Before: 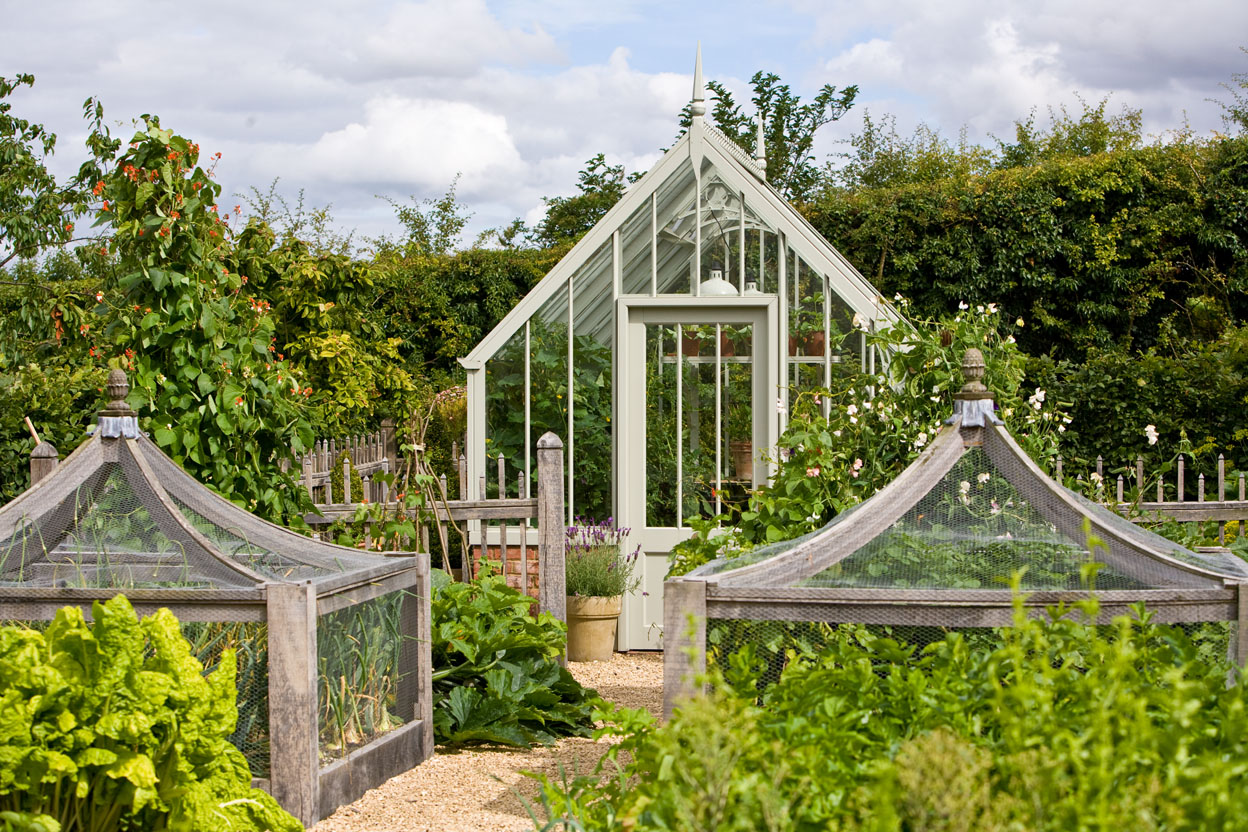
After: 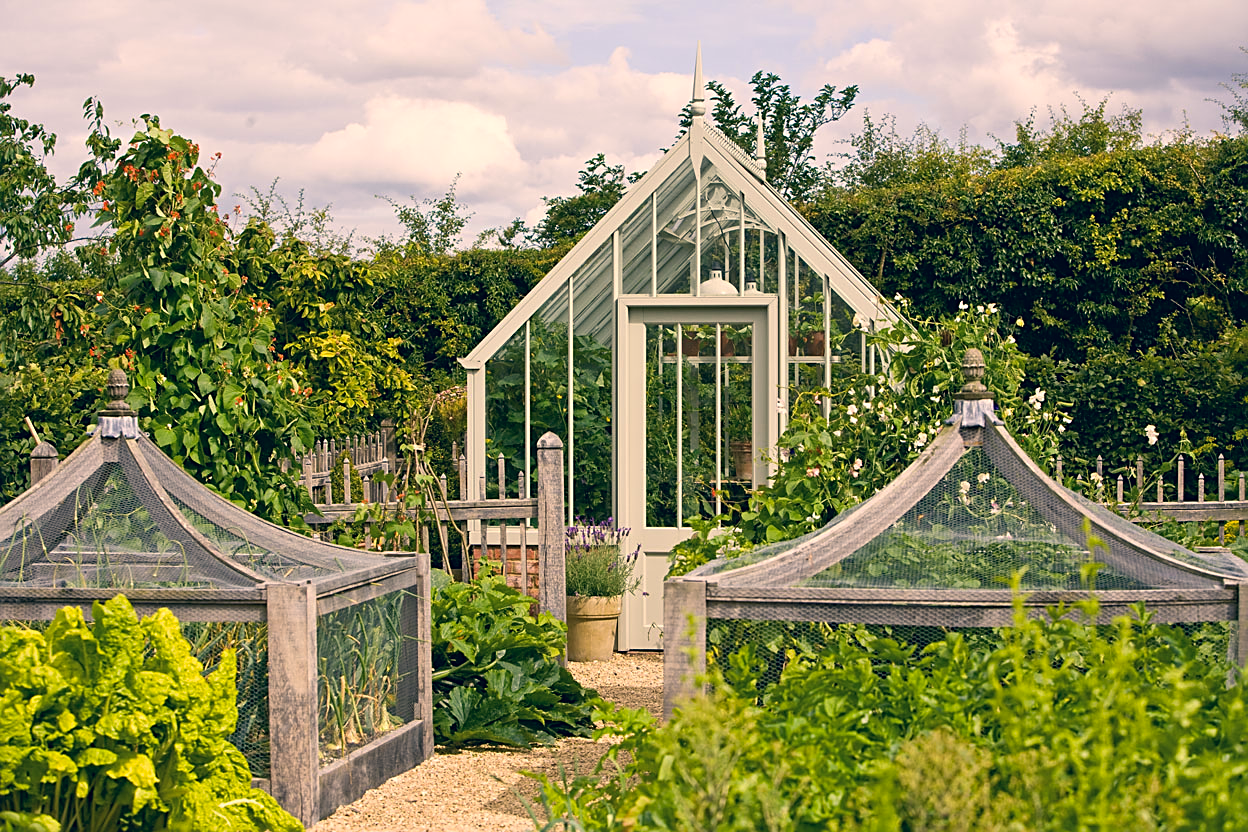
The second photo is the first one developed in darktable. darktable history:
color correction: highlights a* 10.28, highlights b* 14.76, shadows a* -10.31, shadows b* -15.05
sharpen: on, module defaults
